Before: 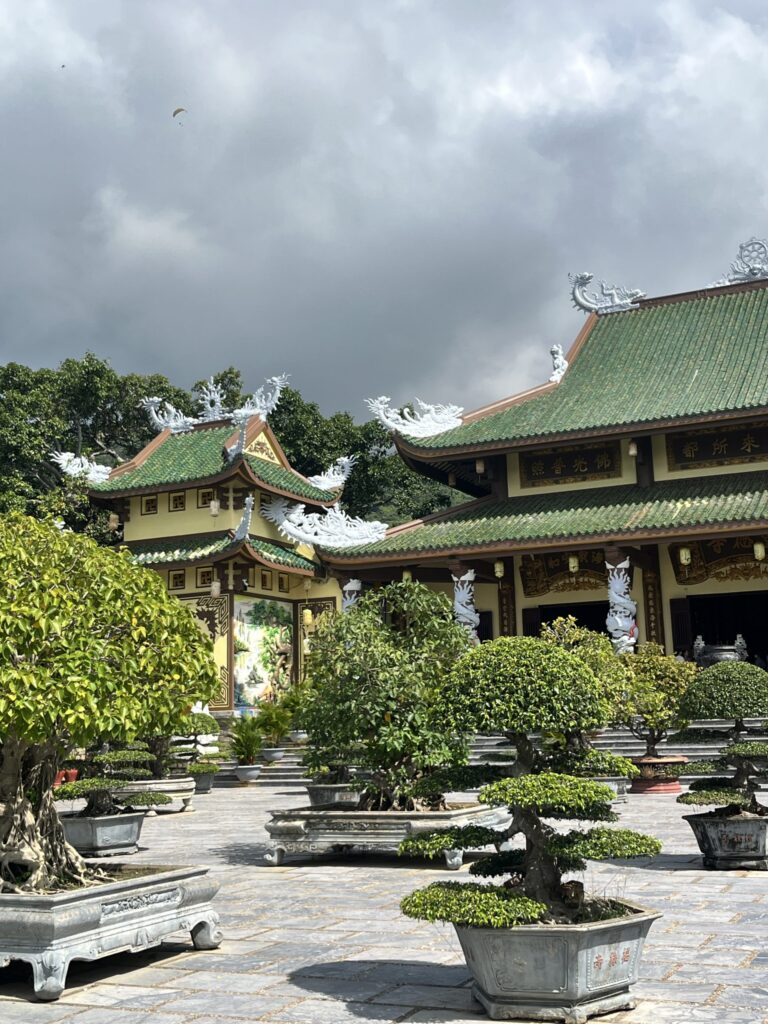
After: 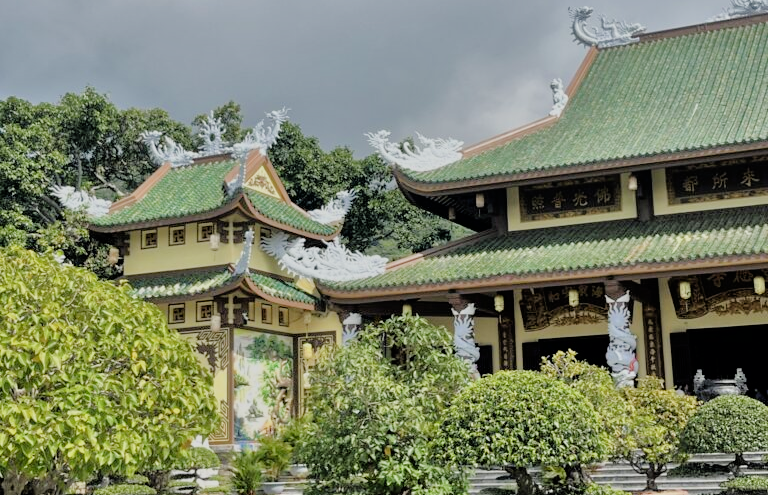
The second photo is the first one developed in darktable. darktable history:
tone equalizer: -7 EV 0.15 EV, -6 EV 0.6 EV, -5 EV 1.15 EV, -4 EV 1.33 EV, -3 EV 1.15 EV, -2 EV 0.6 EV, -1 EV 0.15 EV, mask exposure compensation -0.5 EV
crop and rotate: top 26.056%, bottom 25.543%
filmic rgb: black relative exposure -7.65 EV, white relative exposure 4.56 EV, hardness 3.61
